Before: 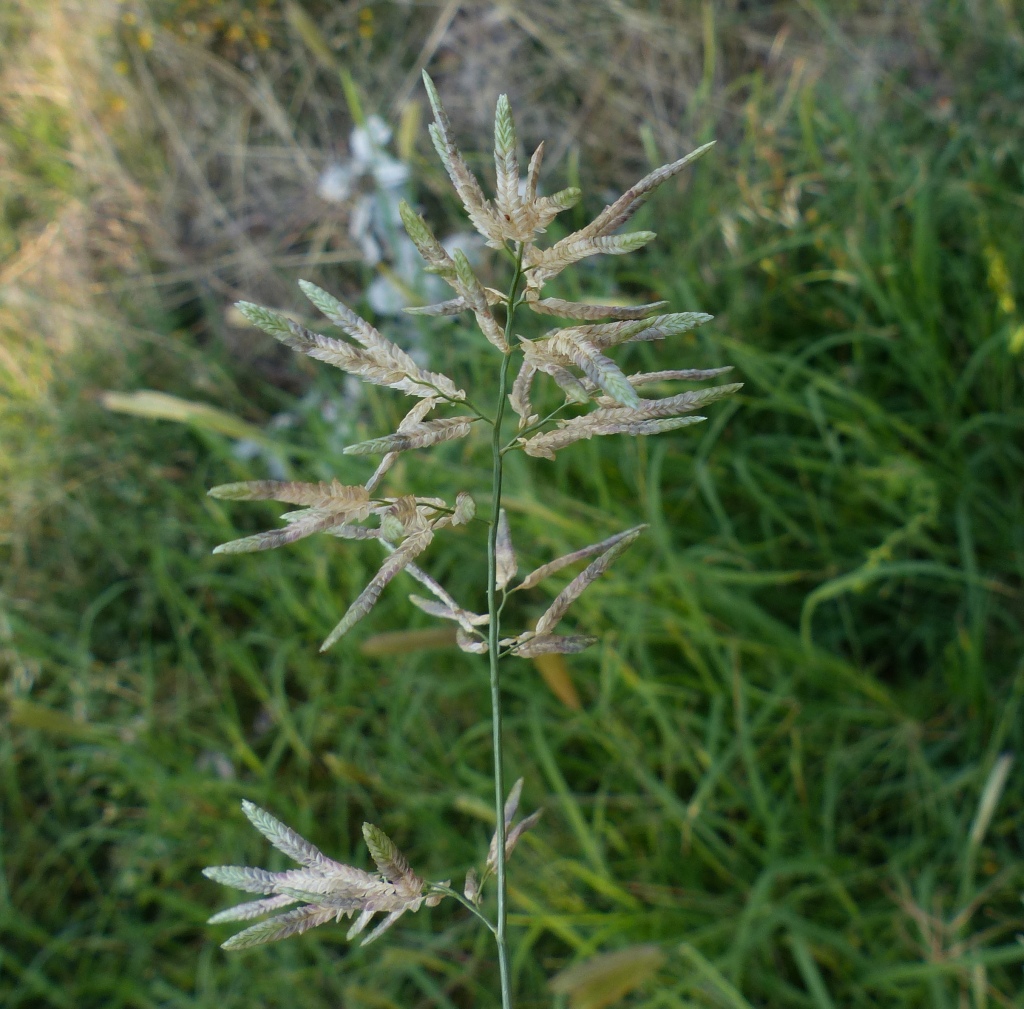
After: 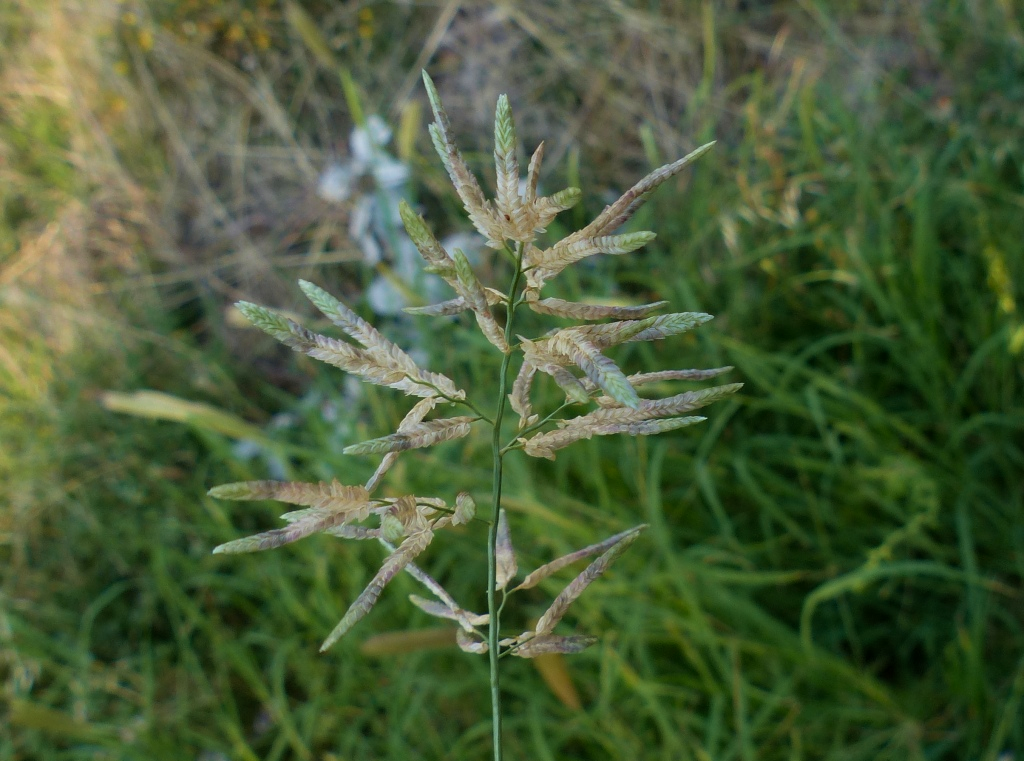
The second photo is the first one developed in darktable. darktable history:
velvia: on, module defaults
crop: bottom 24.529%
exposure: black level correction 0.002, exposure -0.203 EV, compensate highlight preservation false
